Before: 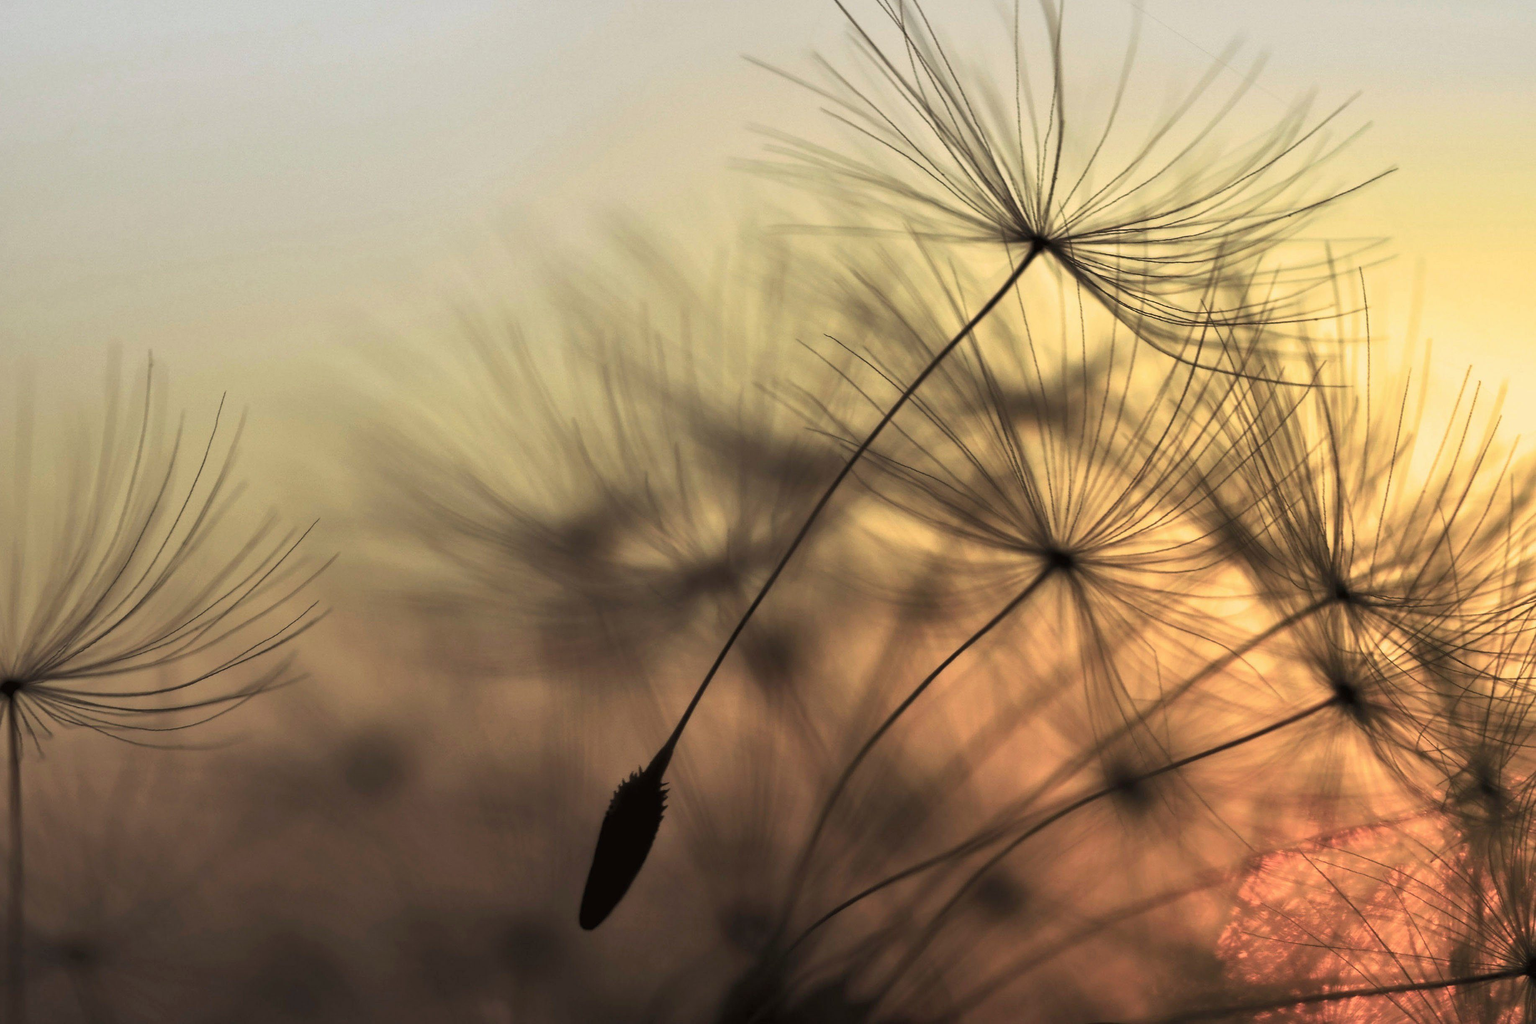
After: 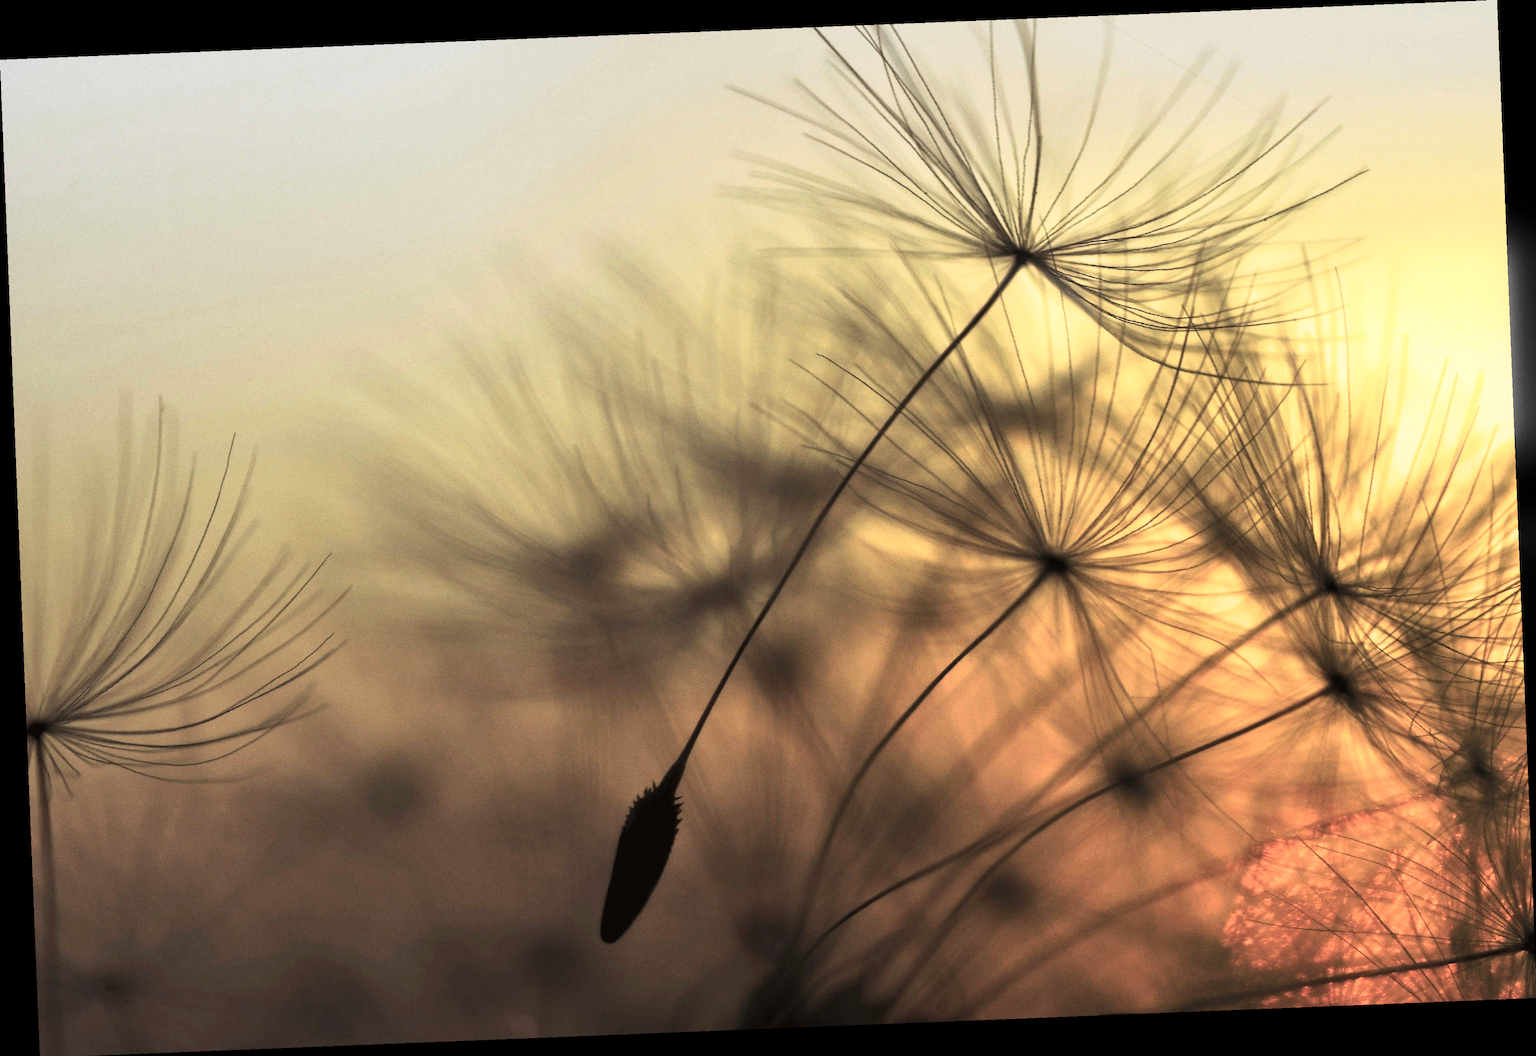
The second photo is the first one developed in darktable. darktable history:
grain: coarseness 0.47 ISO
bloom: size 9%, threshold 100%, strength 7%
tone curve: curves: ch0 [(0, 0) (0.003, 0.003) (0.011, 0.012) (0.025, 0.027) (0.044, 0.048) (0.069, 0.075) (0.1, 0.108) (0.136, 0.147) (0.177, 0.192) (0.224, 0.243) (0.277, 0.3) (0.335, 0.363) (0.399, 0.433) (0.468, 0.508) (0.543, 0.589) (0.623, 0.676) (0.709, 0.769) (0.801, 0.868) (0.898, 0.949) (1, 1)], preserve colors none
rotate and perspective: rotation -2.29°, automatic cropping off
